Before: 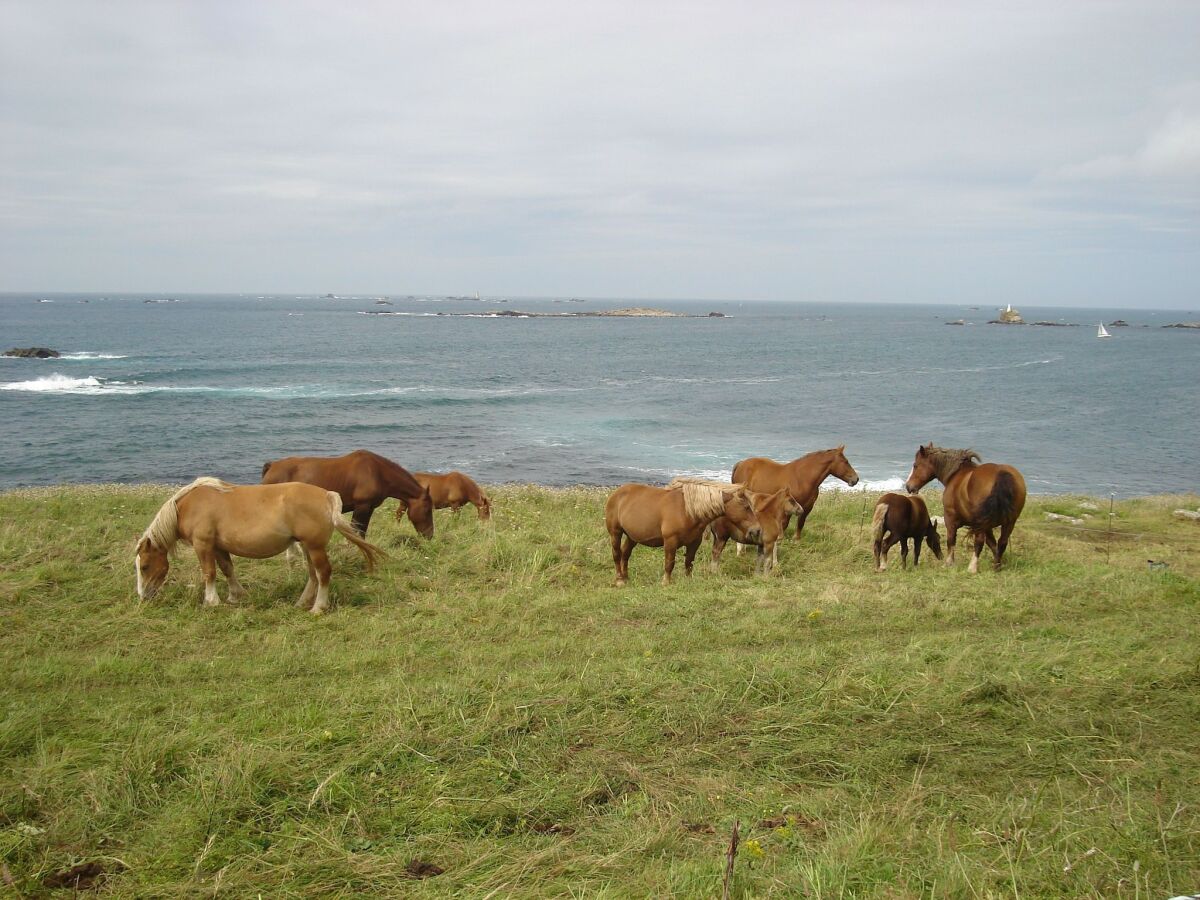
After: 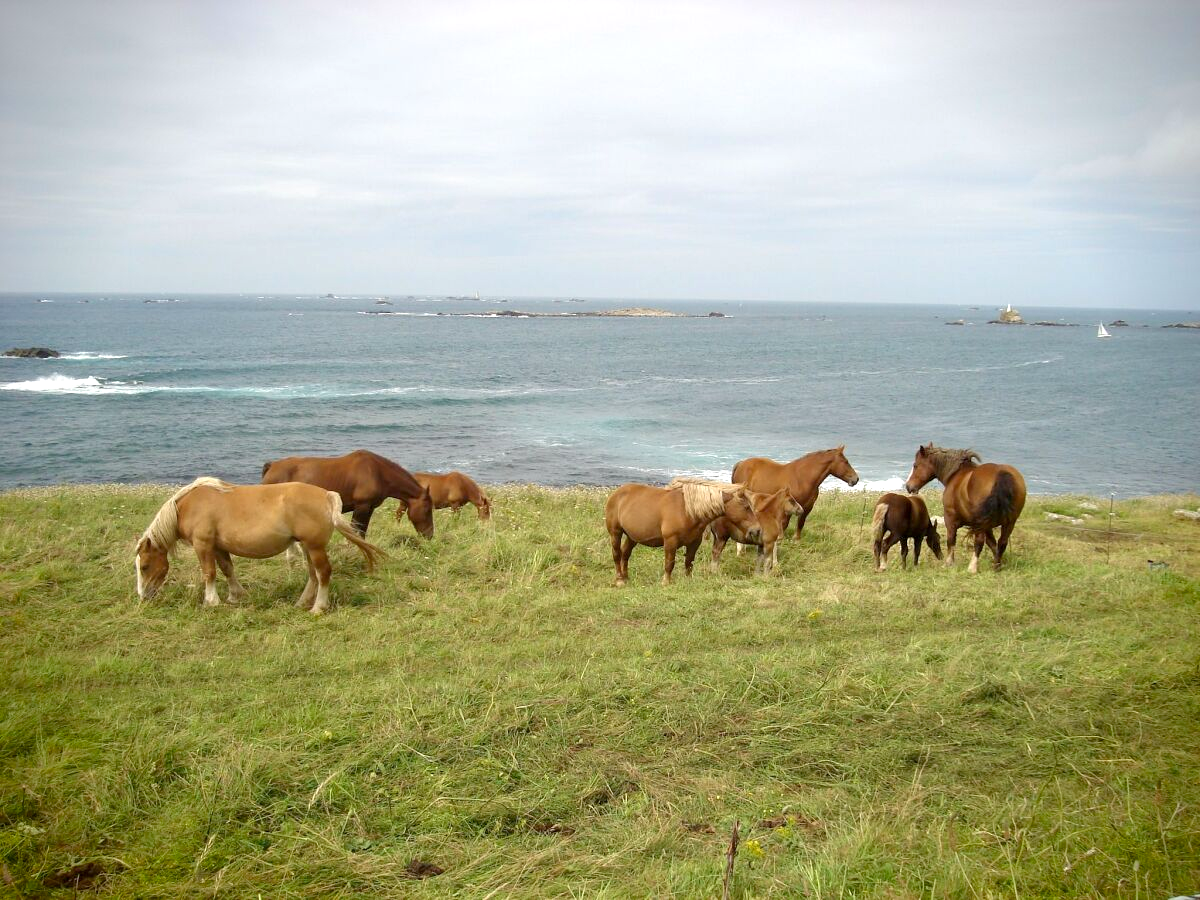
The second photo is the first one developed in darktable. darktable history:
exposure: black level correction 0.005, exposure 0.417 EV, compensate highlight preservation false
vignetting: fall-off start 88.53%, fall-off radius 44.2%, saturation 0.376, width/height ratio 1.161
